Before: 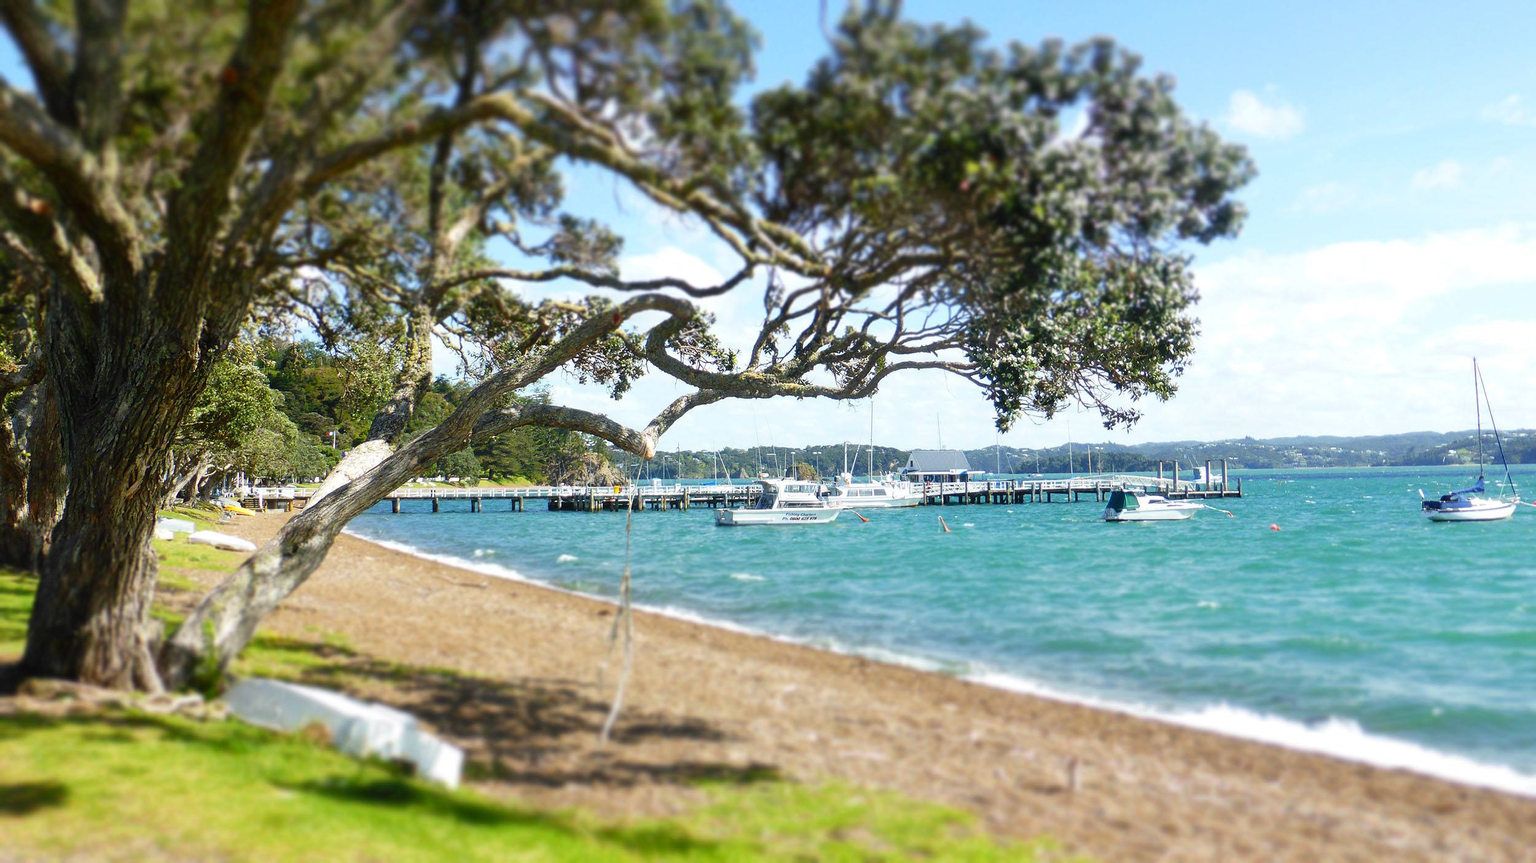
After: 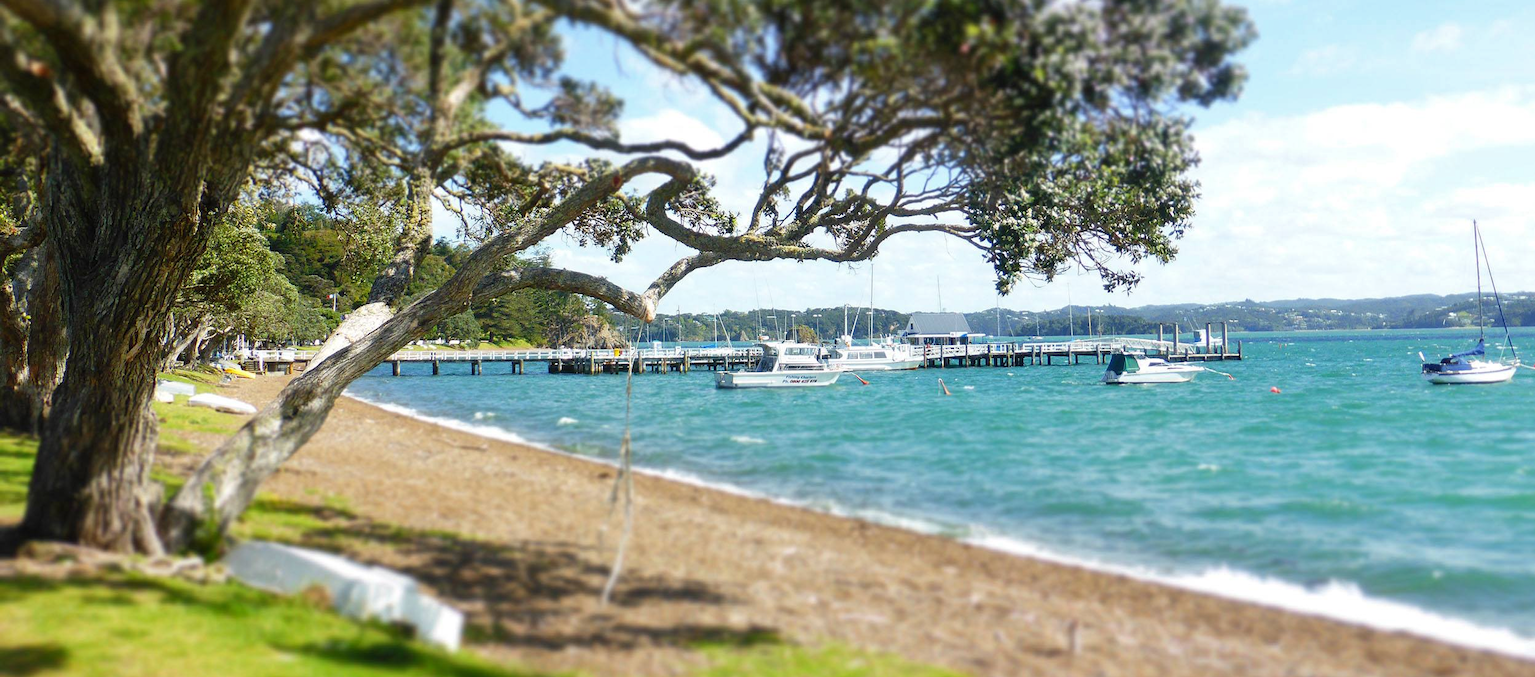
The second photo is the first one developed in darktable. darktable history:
crop and rotate: top 16.002%, bottom 5.462%
shadows and highlights: shadows 25.81, highlights -24.52
